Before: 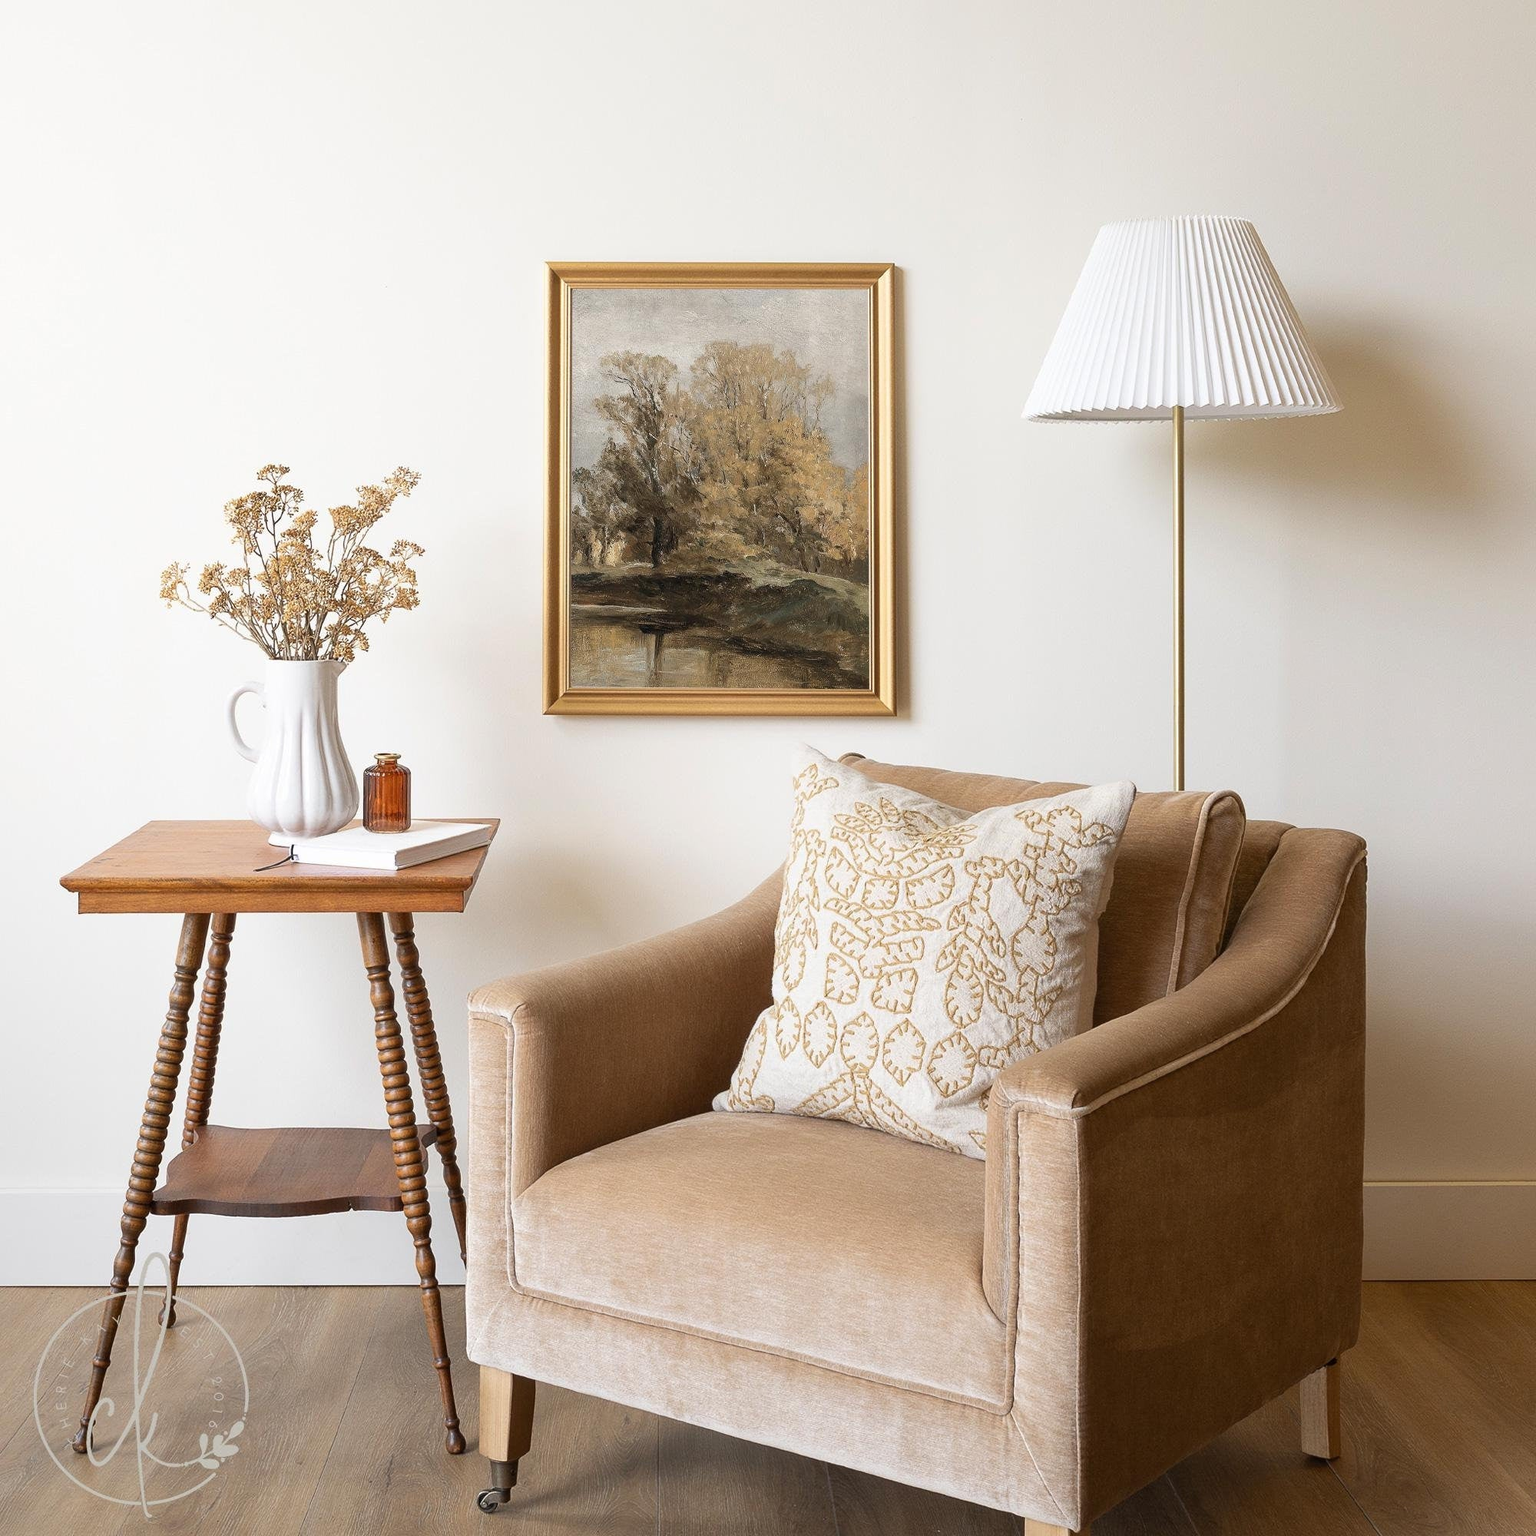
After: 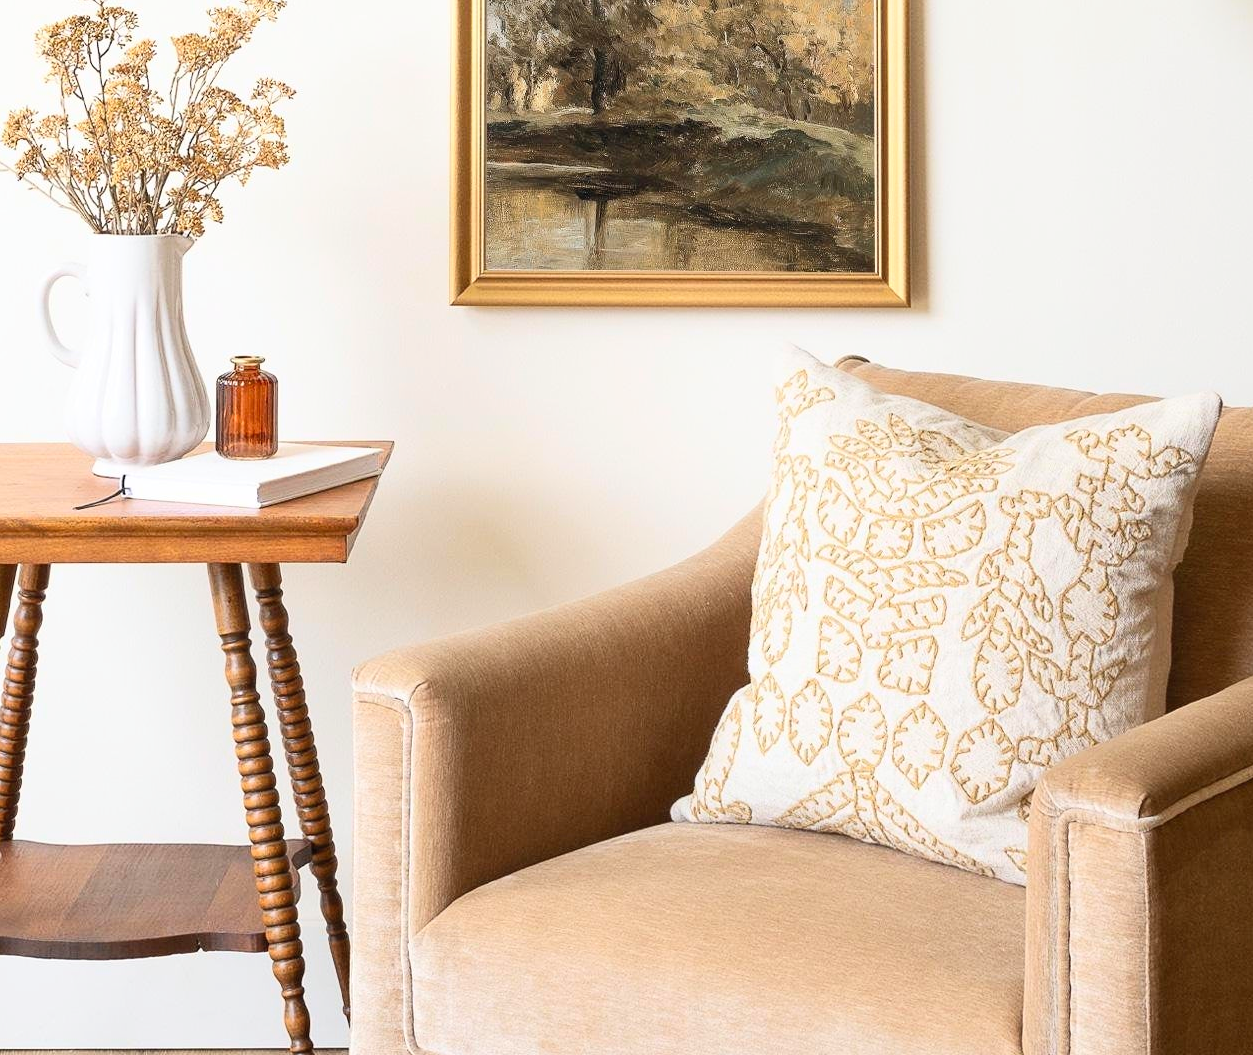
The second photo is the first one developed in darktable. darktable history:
crop: left 12.872%, top 31.295%, right 24.438%, bottom 15.919%
color correction: highlights a* -0.195, highlights b* -0.121
contrast brightness saturation: contrast 0.201, brightness 0.158, saturation 0.221
